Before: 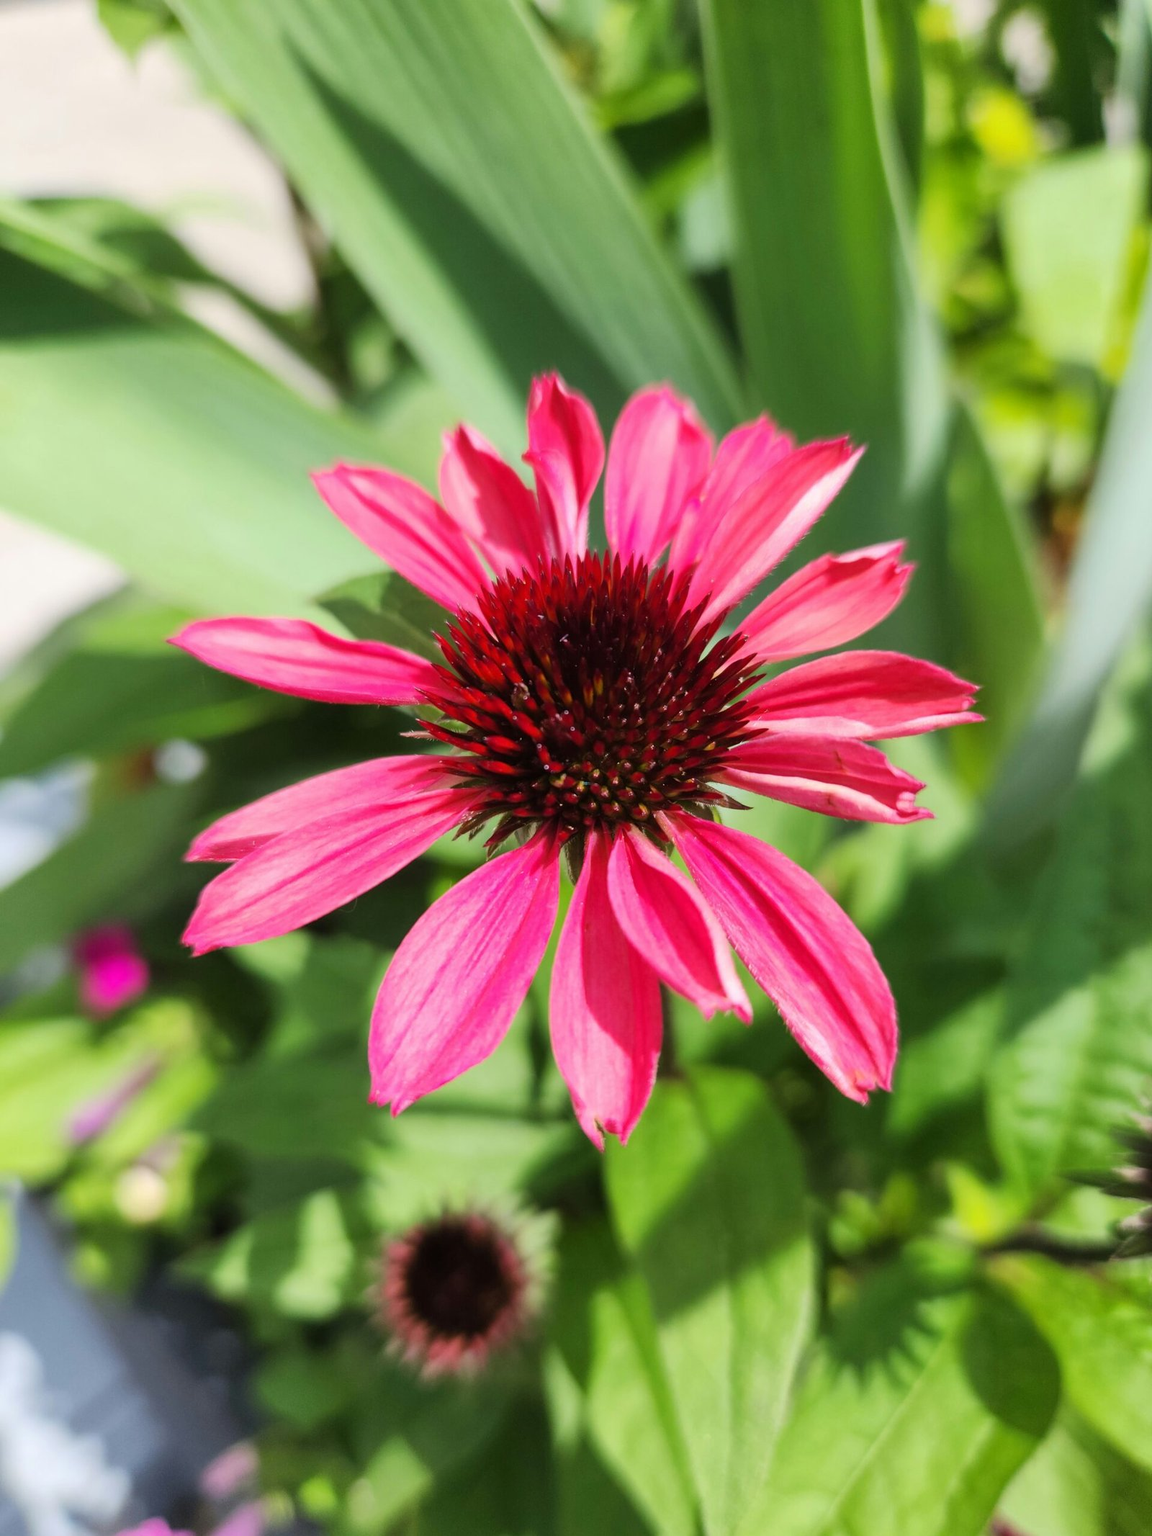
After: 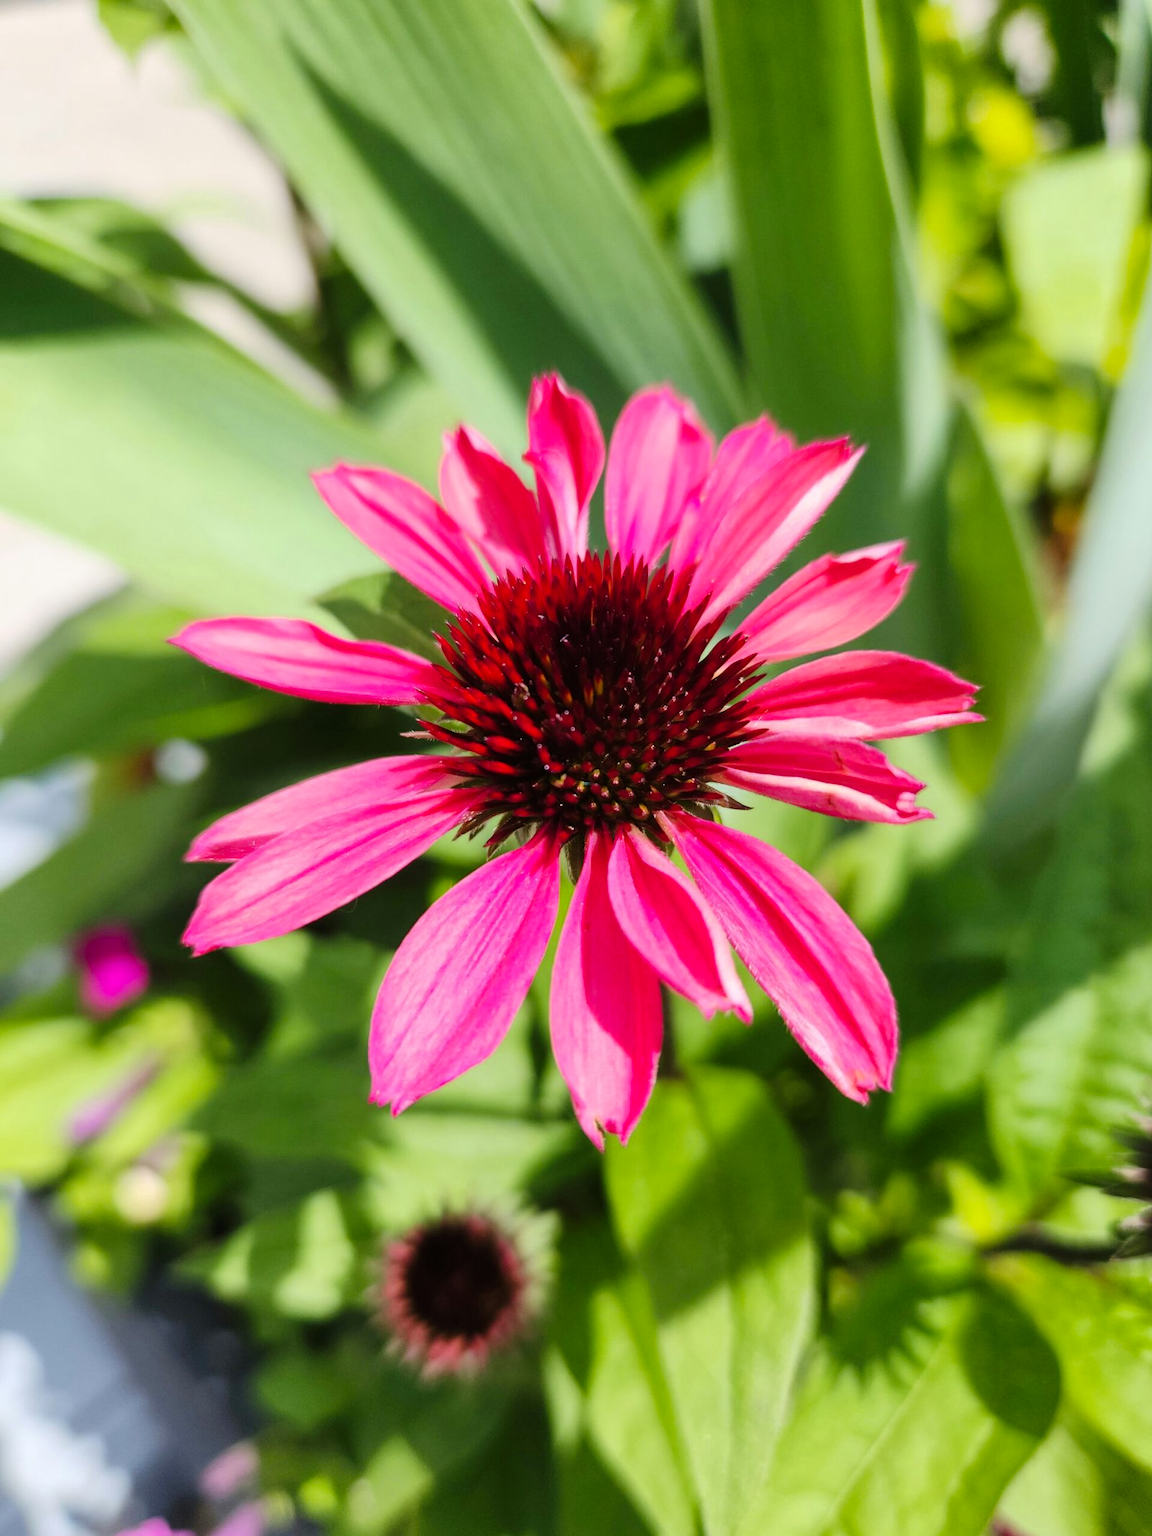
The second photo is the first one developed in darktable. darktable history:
tone curve: curves: ch0 [(0, 0) (0.08, 0.056) (0.4, 0.4) (0.6, 0.612) (0.92, 0.924) (1, 1)], preserve colors none
color zones: curves: ch0 [(0, 0.5) (0.125, 0.4) (0.25, 0.5) (0.375, 0.4) (0.5, 0.4) (0.625, 0.35) (0.75, 0.35) (0.875, 0.5)]; ch1 [(0, 0.35) (0.125, 0.45) (0.25, 0.35) (0.375, 0.35) (0.5, 0.35) (0.625, 0.35) (0.75, 0.45) (0.875, 0.35)]; ch2 [(0, 0.6) (0.125, 0.5) (0.25, 0.5) (0.375, 0.6) (0.5, 0.6) (0.625, 0.5) (0.75, 0.5) (0.875, 0.5)], mix -124.1%
